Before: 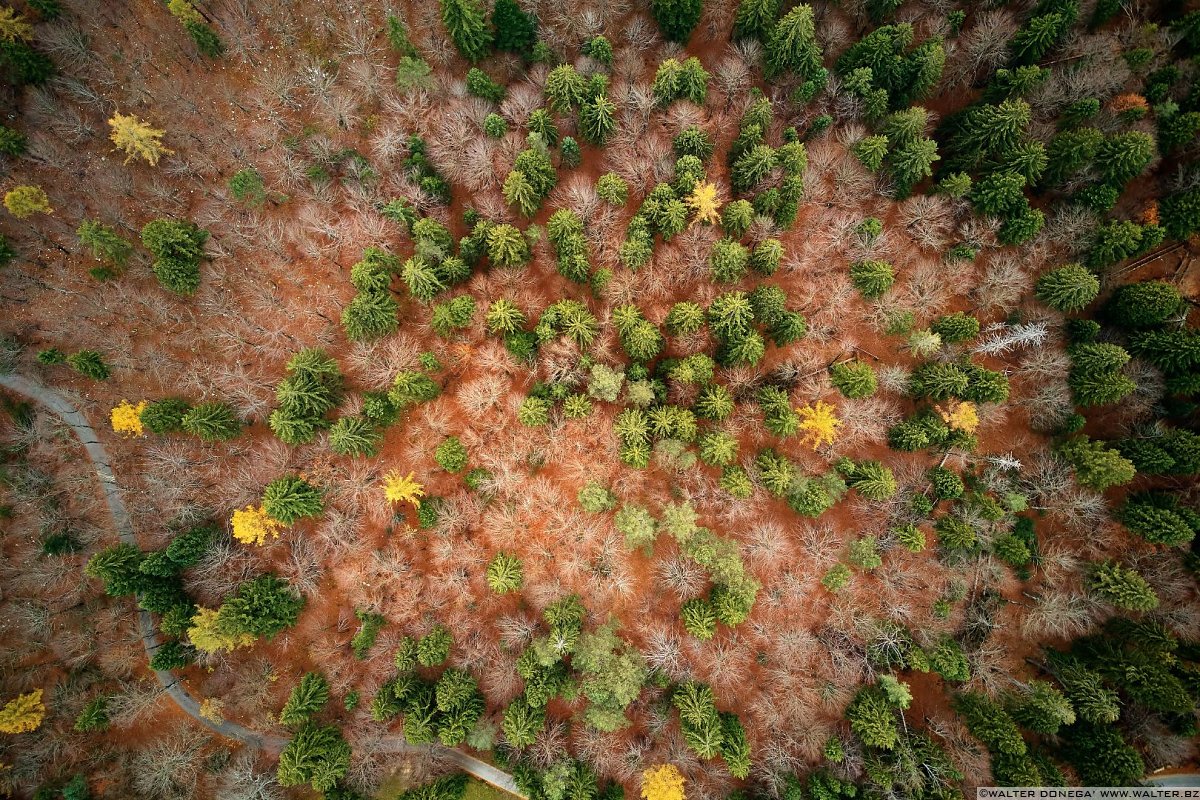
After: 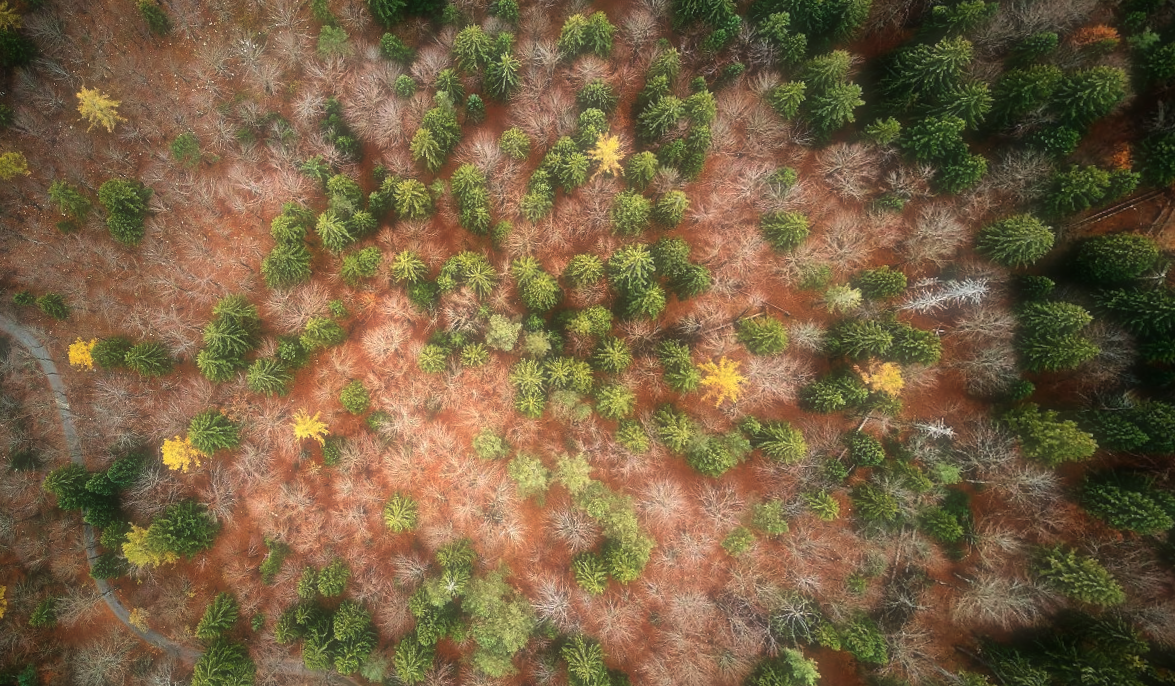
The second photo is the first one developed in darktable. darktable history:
color balance: contrast 10%
soften: size 60.24%, saturation 65.46%, brightness 0.506 EV, mix 25.7%
rotate and perspective: rotation 1.69°, lens shift (vertical) -0.023, lens shift (horizontal) -0.291, crop left 0.025, crop right 0.988, crop top 0.092, crop bottom 0.842
